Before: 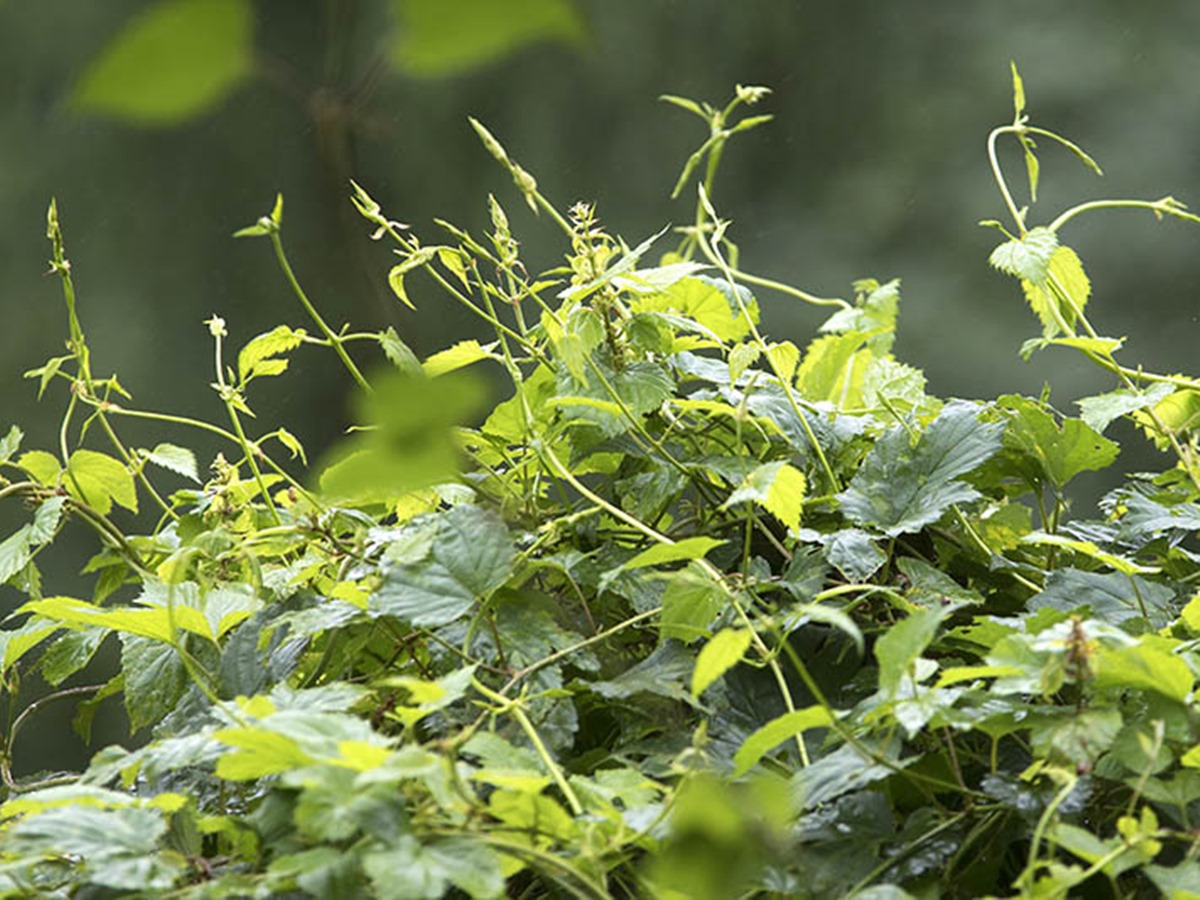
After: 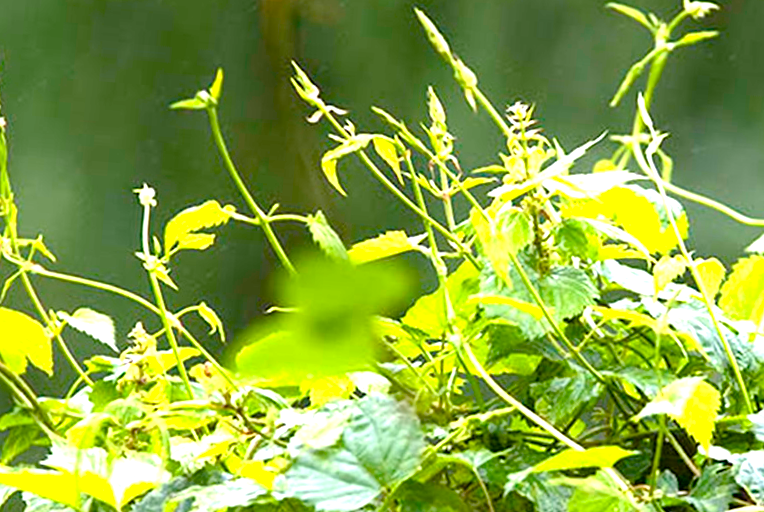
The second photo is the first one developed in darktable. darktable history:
crop and rotate: angle -4.78°, left 2.252%, top 6.909%, right 27.155%, bottom 30.037%
color balance rgb: linear chroma grading › global chroma 15.349%, perceptual saturation grading › global saturation 20%, perceptual saturation grading › highlights -24.866%, perceptual saturation grading › shadows 49.228%
exposure: black level correction 0, exposure 1.1 EV, compensate highlight preservation false
